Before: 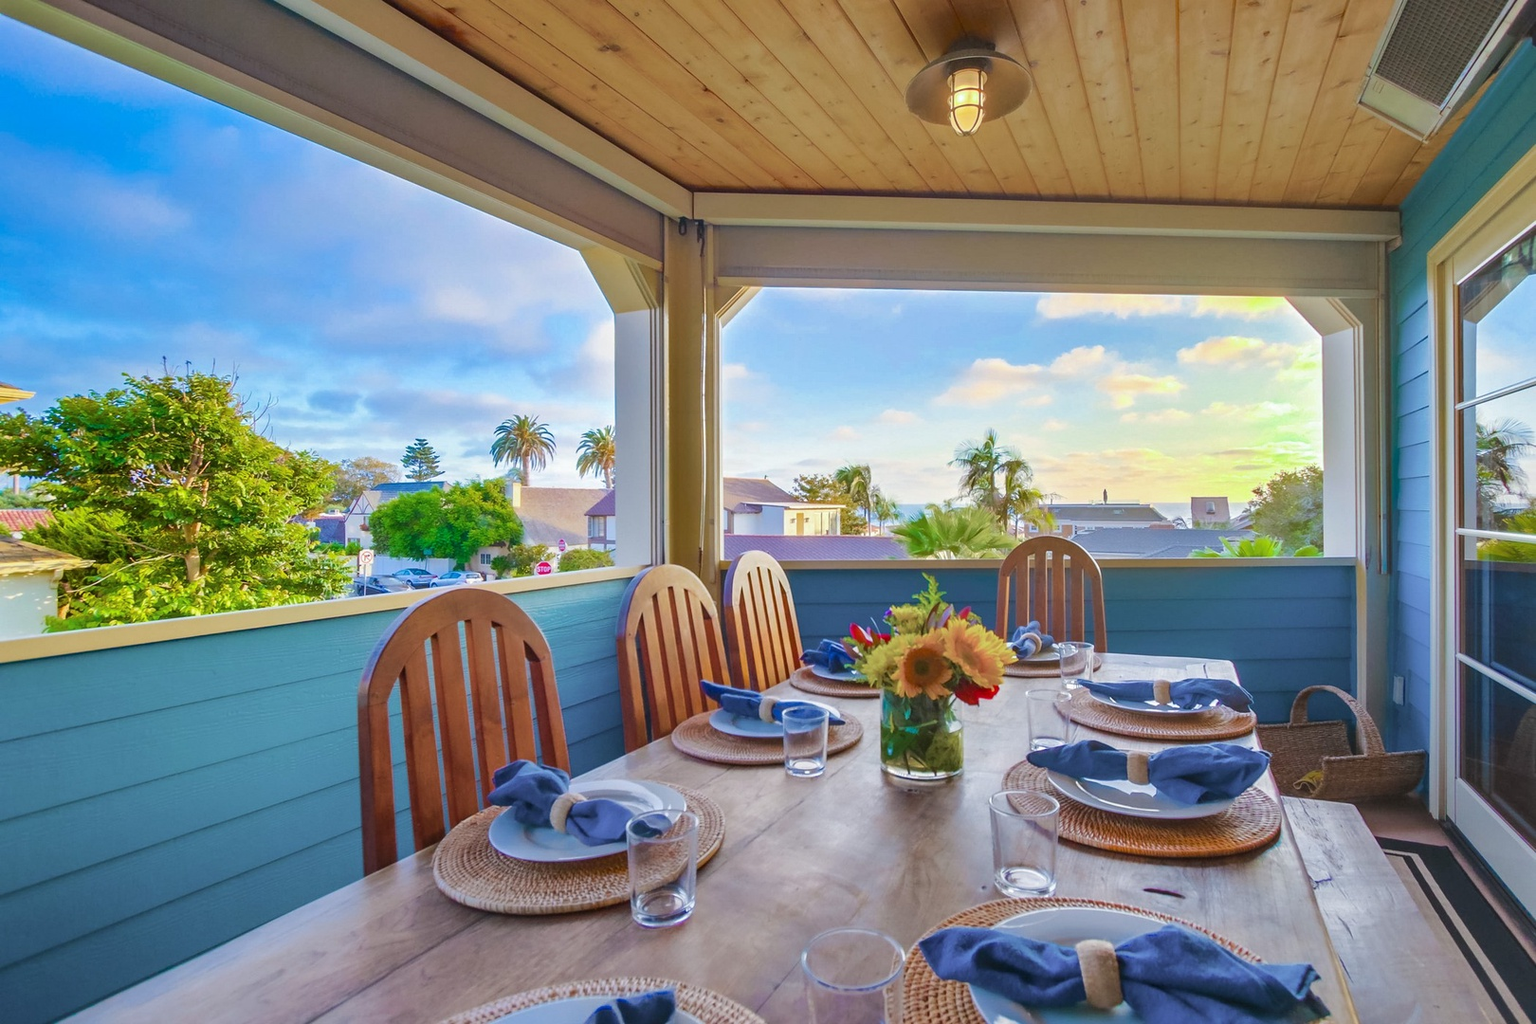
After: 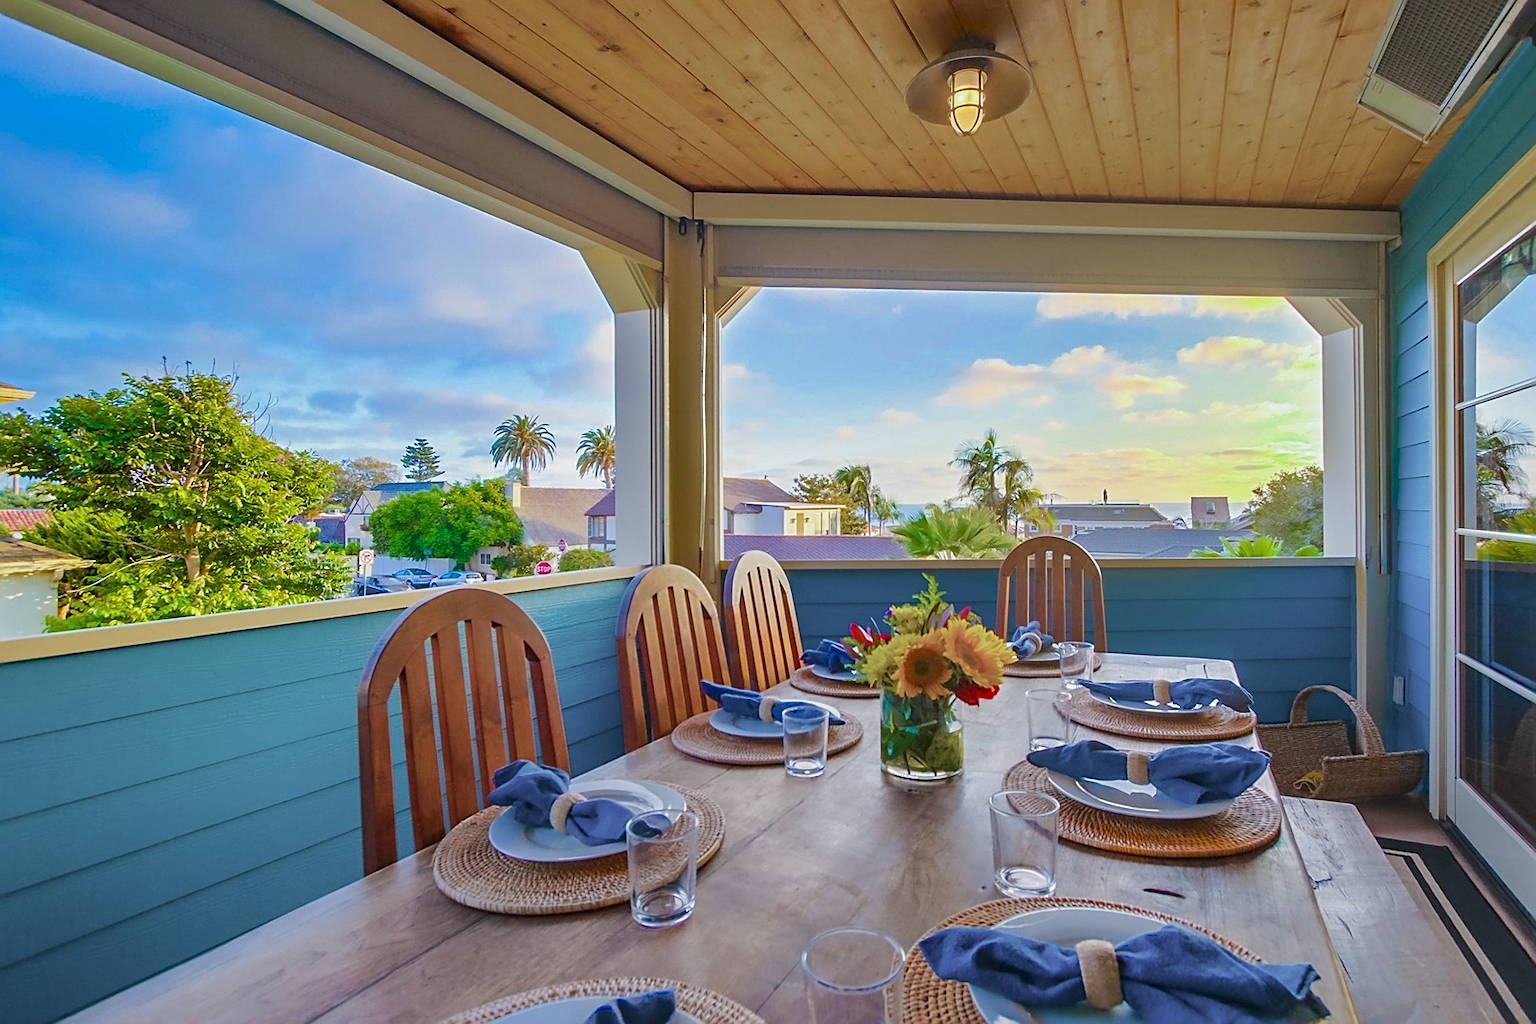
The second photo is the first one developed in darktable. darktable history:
exposure: black level correction 0.001, exposure -0.2 EV, compensate highlight preservation false
sharpen: on, module defaults
